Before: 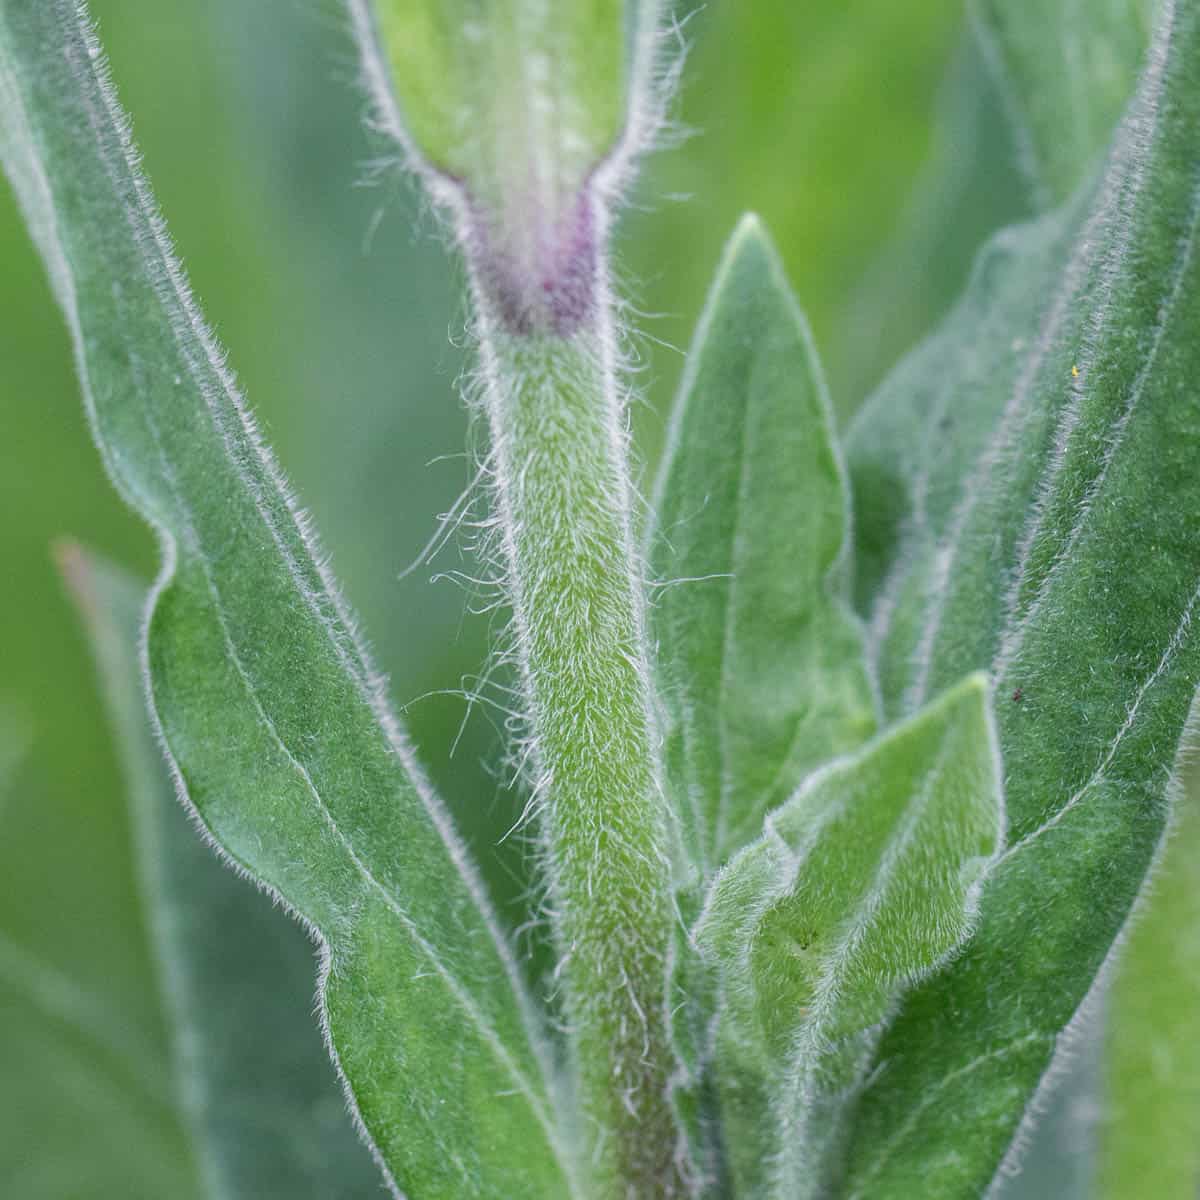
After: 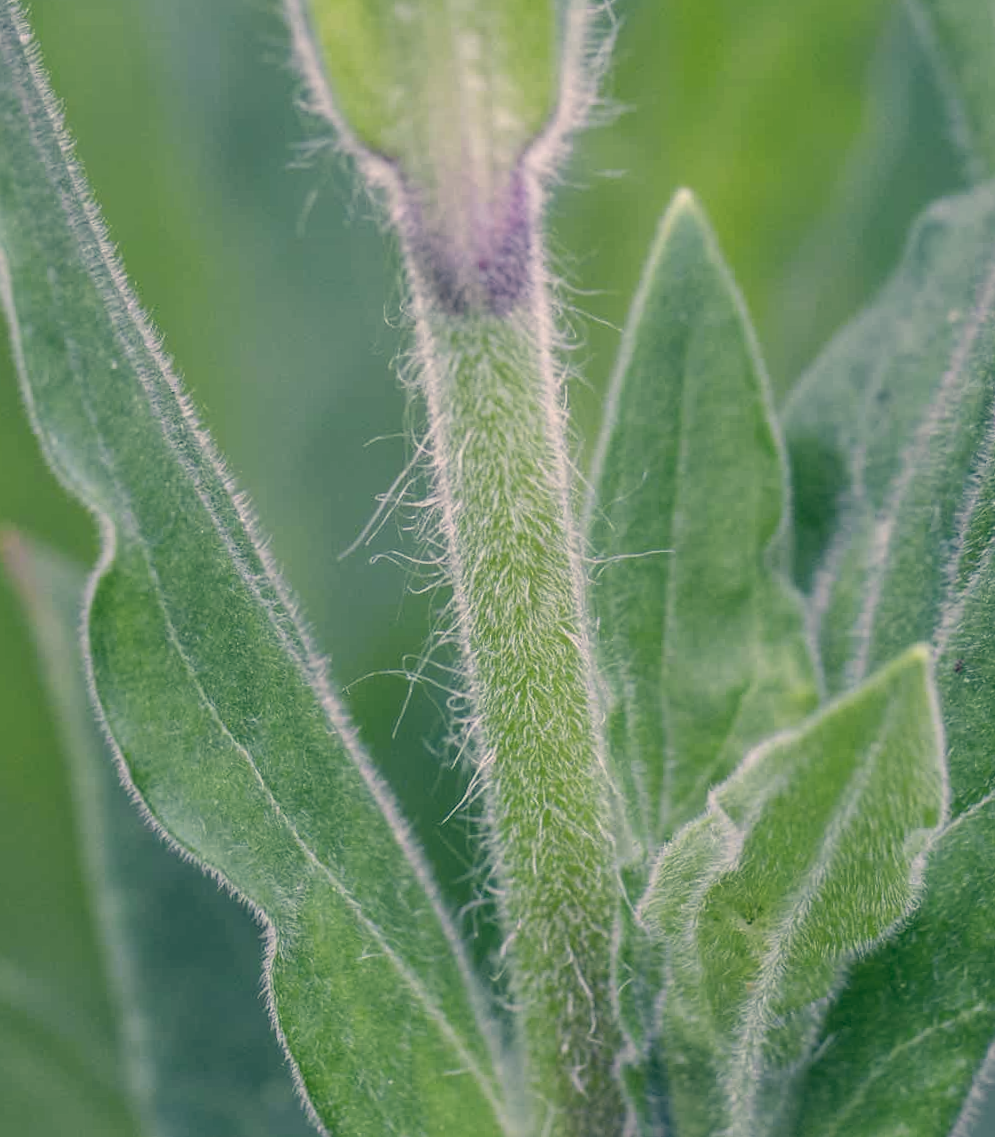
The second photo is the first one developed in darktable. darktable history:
exposure: compensate highlight preservation false
crop and rotate: angle 0.92°, left 4.345%, top 1.137%, right 11.338%, bottom 2.527%
color correction: highlights a* 10.34, highlights b* 14.18, shadows a* -9.9, shadows b* -14.95
contrast brightness saturation: contrast -0.072, brightness -0.044, saturation -0.111
